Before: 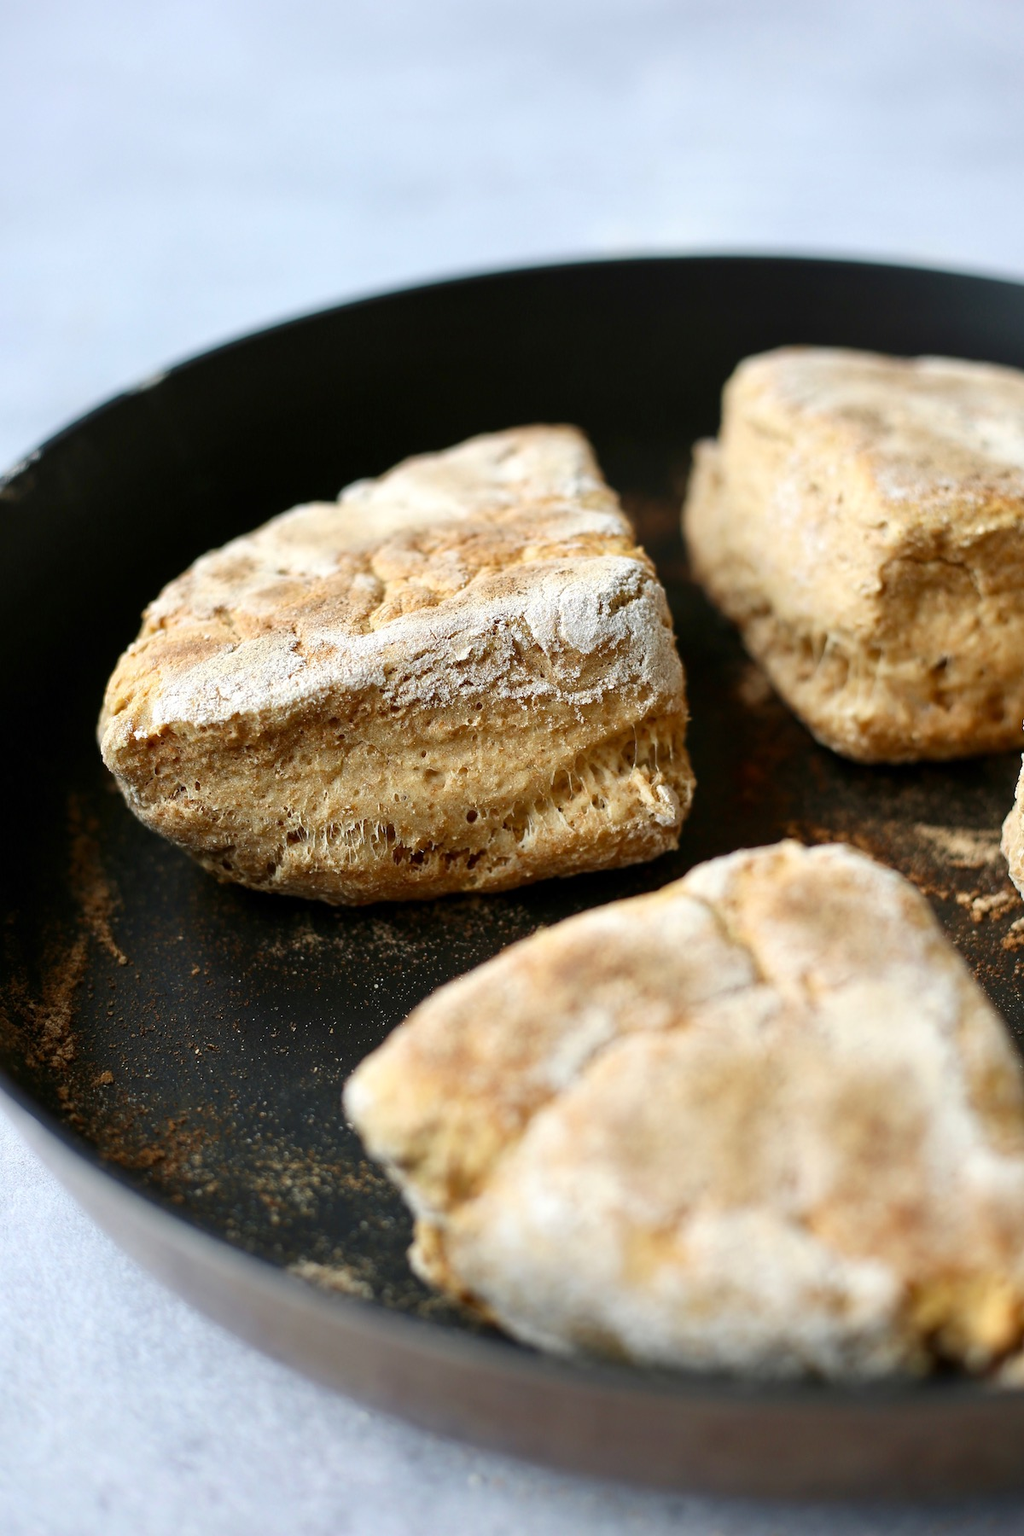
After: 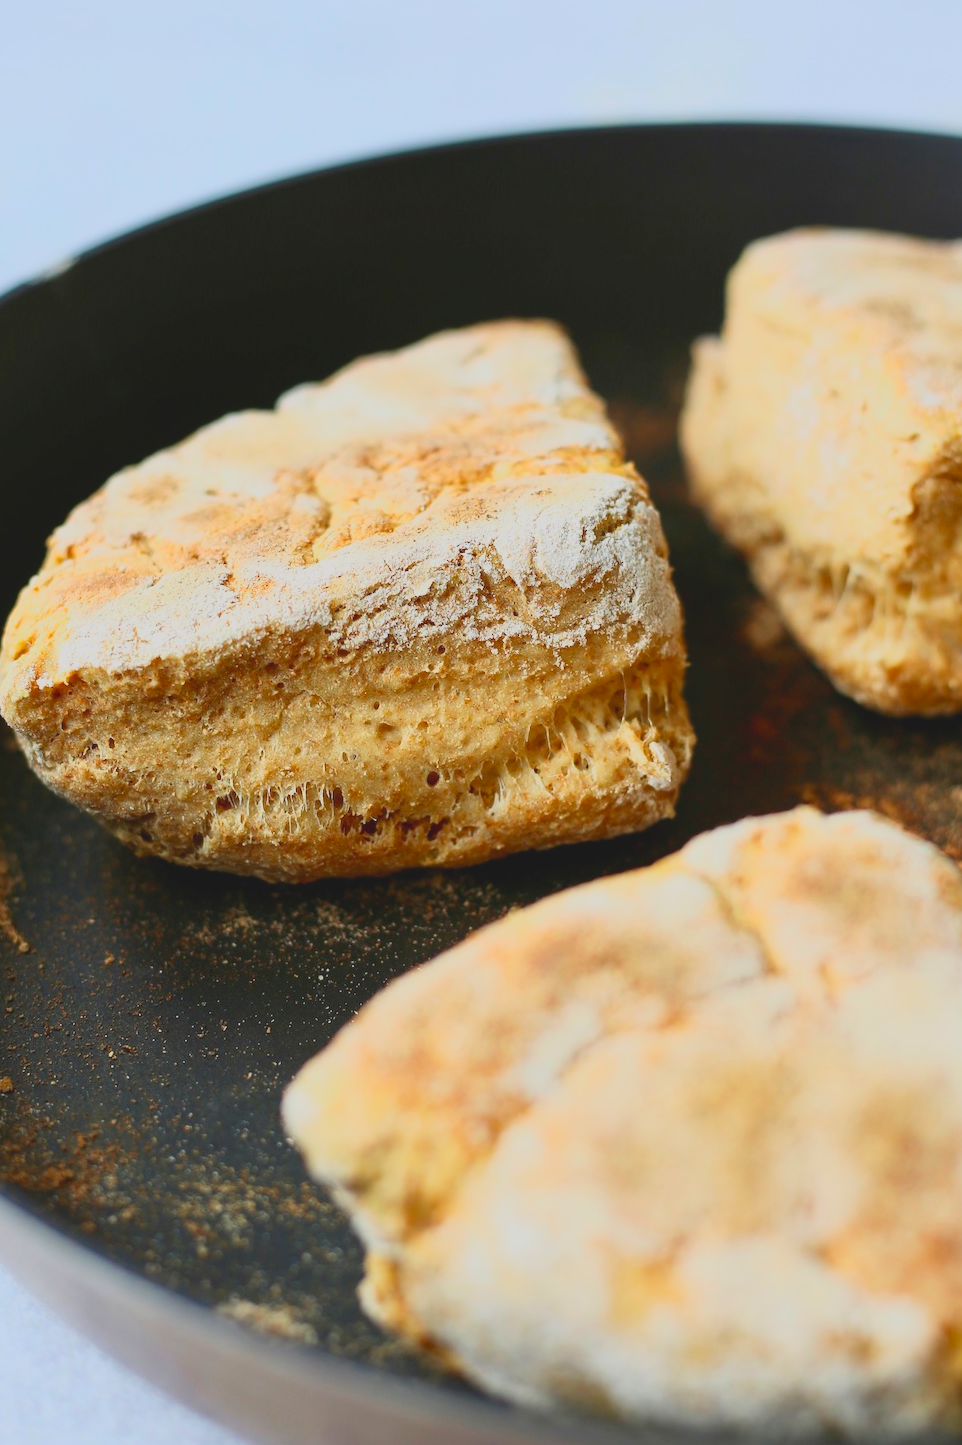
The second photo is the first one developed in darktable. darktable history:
crop and rotate: left 10.005%, top 9.917%, right 9.823%, bottom 9.757%
base curve: curves: ch0 [(0, 0) (0.088, 0.125) (0.176, 0.251) (0.354, 0.501) (0.613, 0.749) (1, 0.877)]
contrast brightness saturation: contrast -0.183, saturation 0.186
